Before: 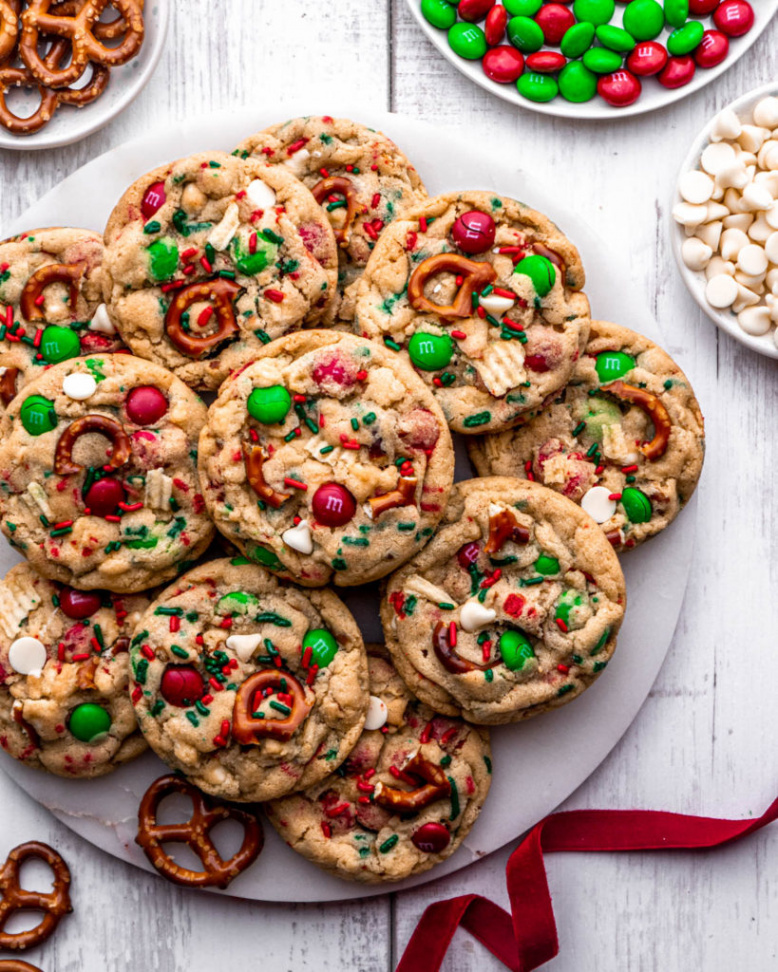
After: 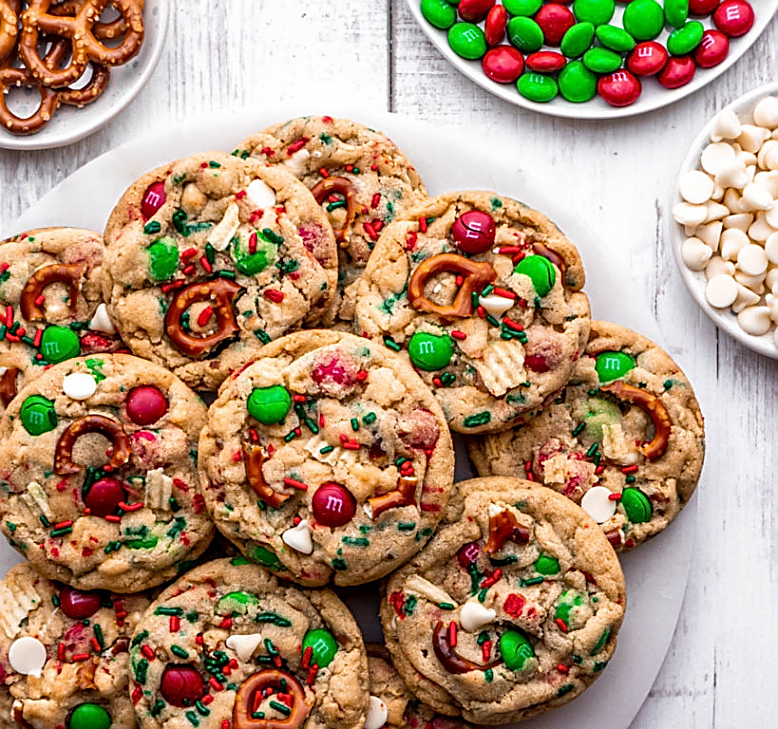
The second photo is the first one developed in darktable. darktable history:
sharpen: radius 1.4, amount 1.25, threshold 0.7
crop: bottom 24.988%
